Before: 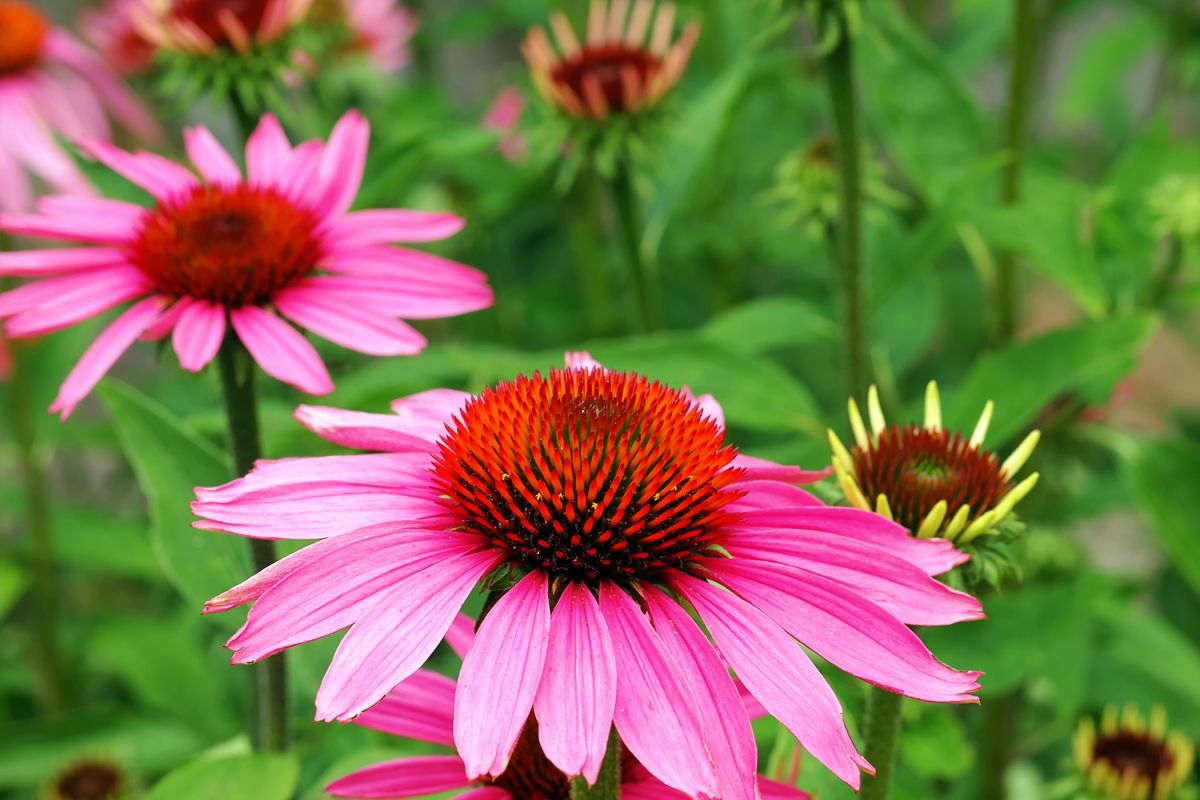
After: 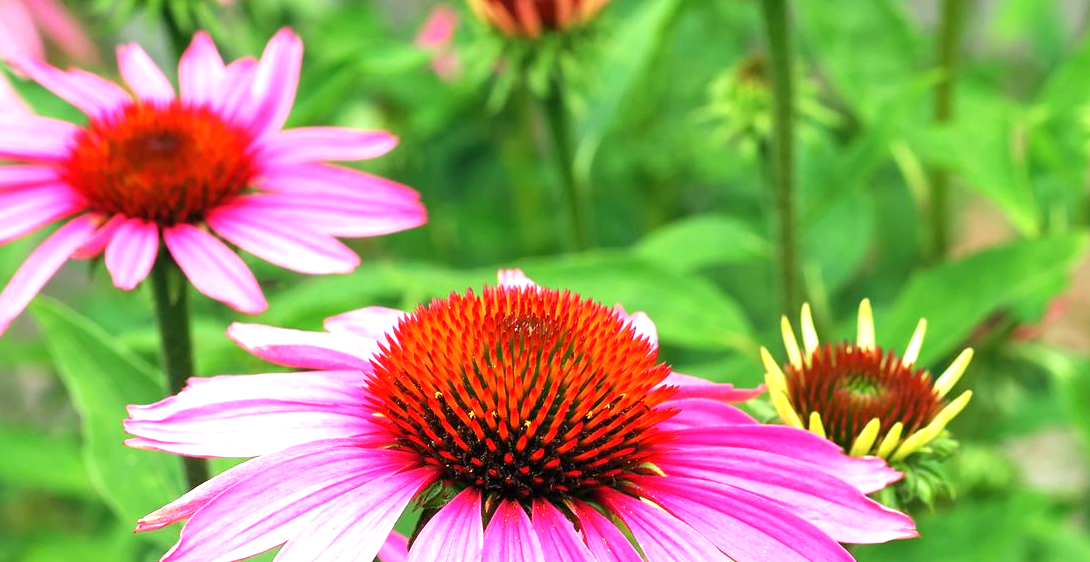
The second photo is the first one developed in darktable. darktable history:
exposure: black level correction 0, exposure 1.015 EV, compensate exposure bias true, compensate highlight preservation false
crop: left 5.596%, top 10.314%, right 3.534%, bottom 19.395%
